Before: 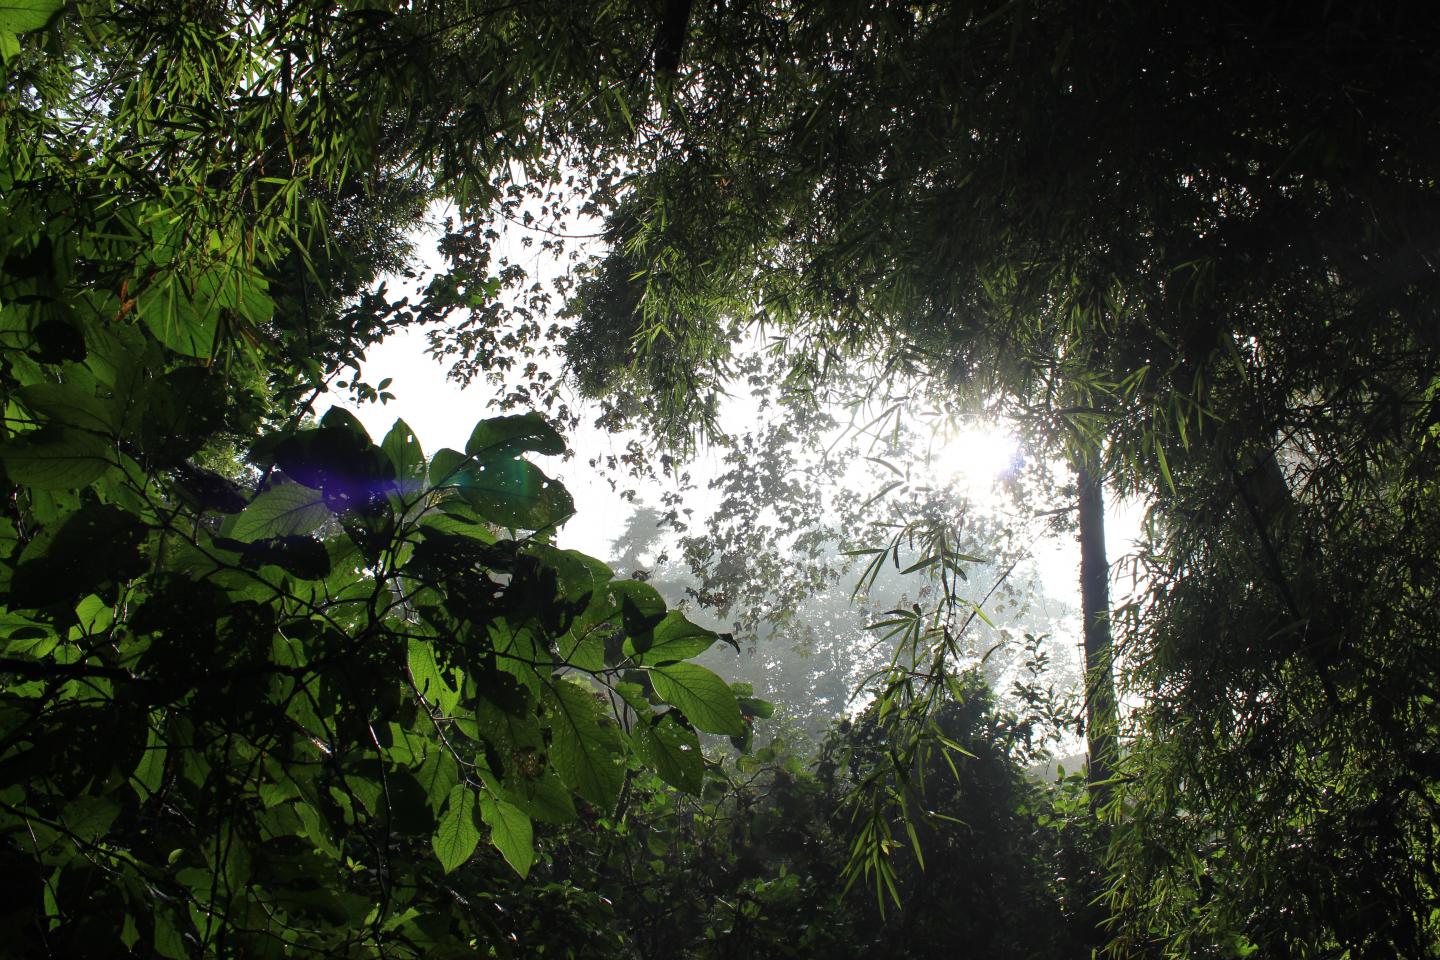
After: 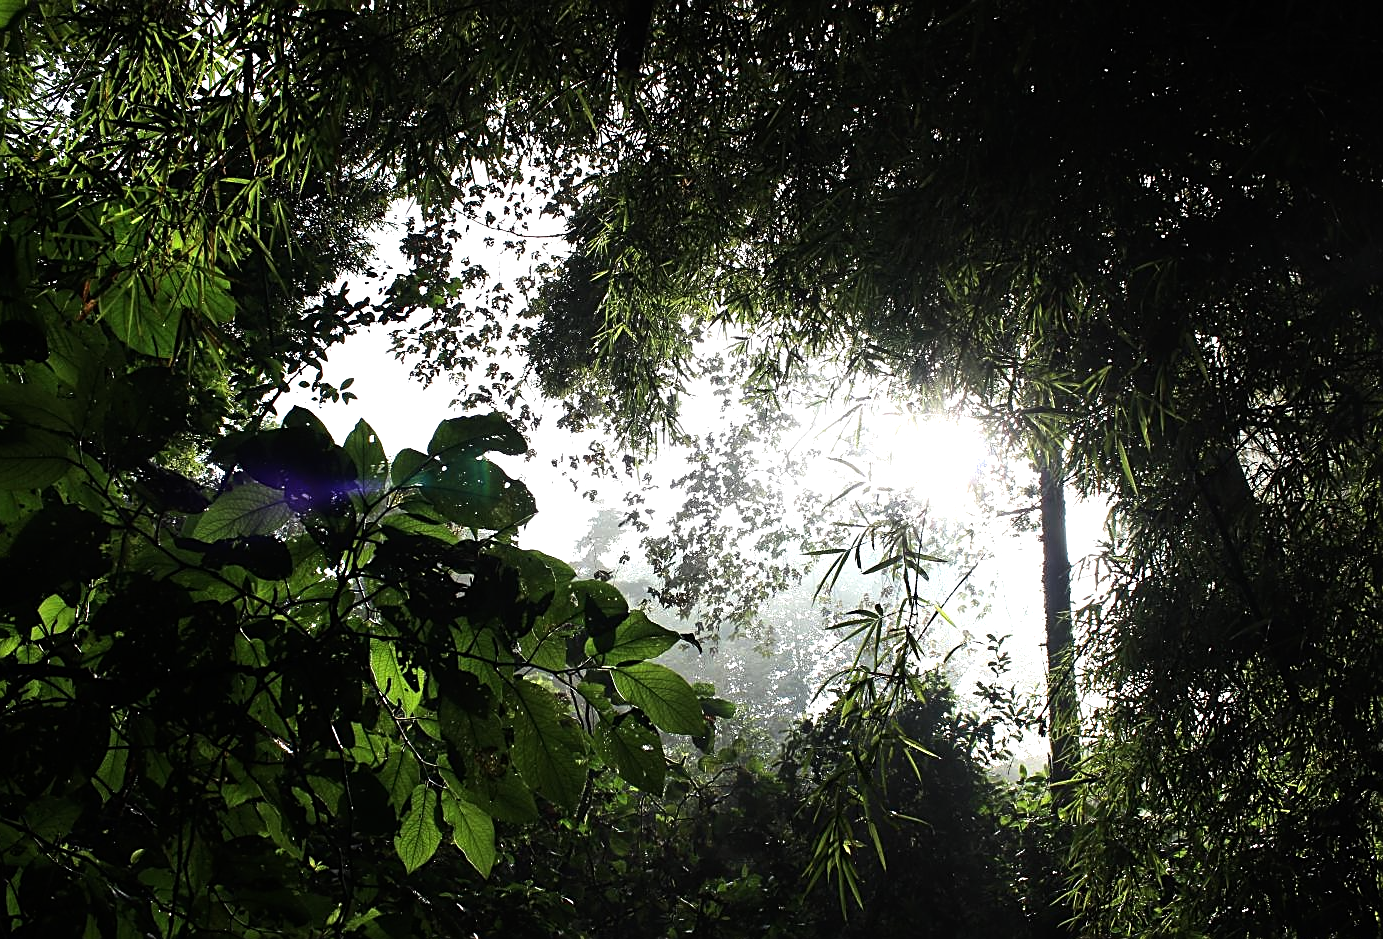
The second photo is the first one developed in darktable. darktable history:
crop and rotate: left 2.686%, right 1.25%, bottom 2.095%
tone equalizer: -8 EV -1.08 EV, -7 EV -0.973 EV, -6 EV -0.845 EV, -5 EV -0.583 EV, -3 EV 0.584 EV, -2 EV 0.885 EV, -1 EV 1 EV, +0 EV 1.05 EV, edges refinement/feathering 500, mask exposure compensation -1.57 EV, preserve details no
sharpen: on, module defaults
